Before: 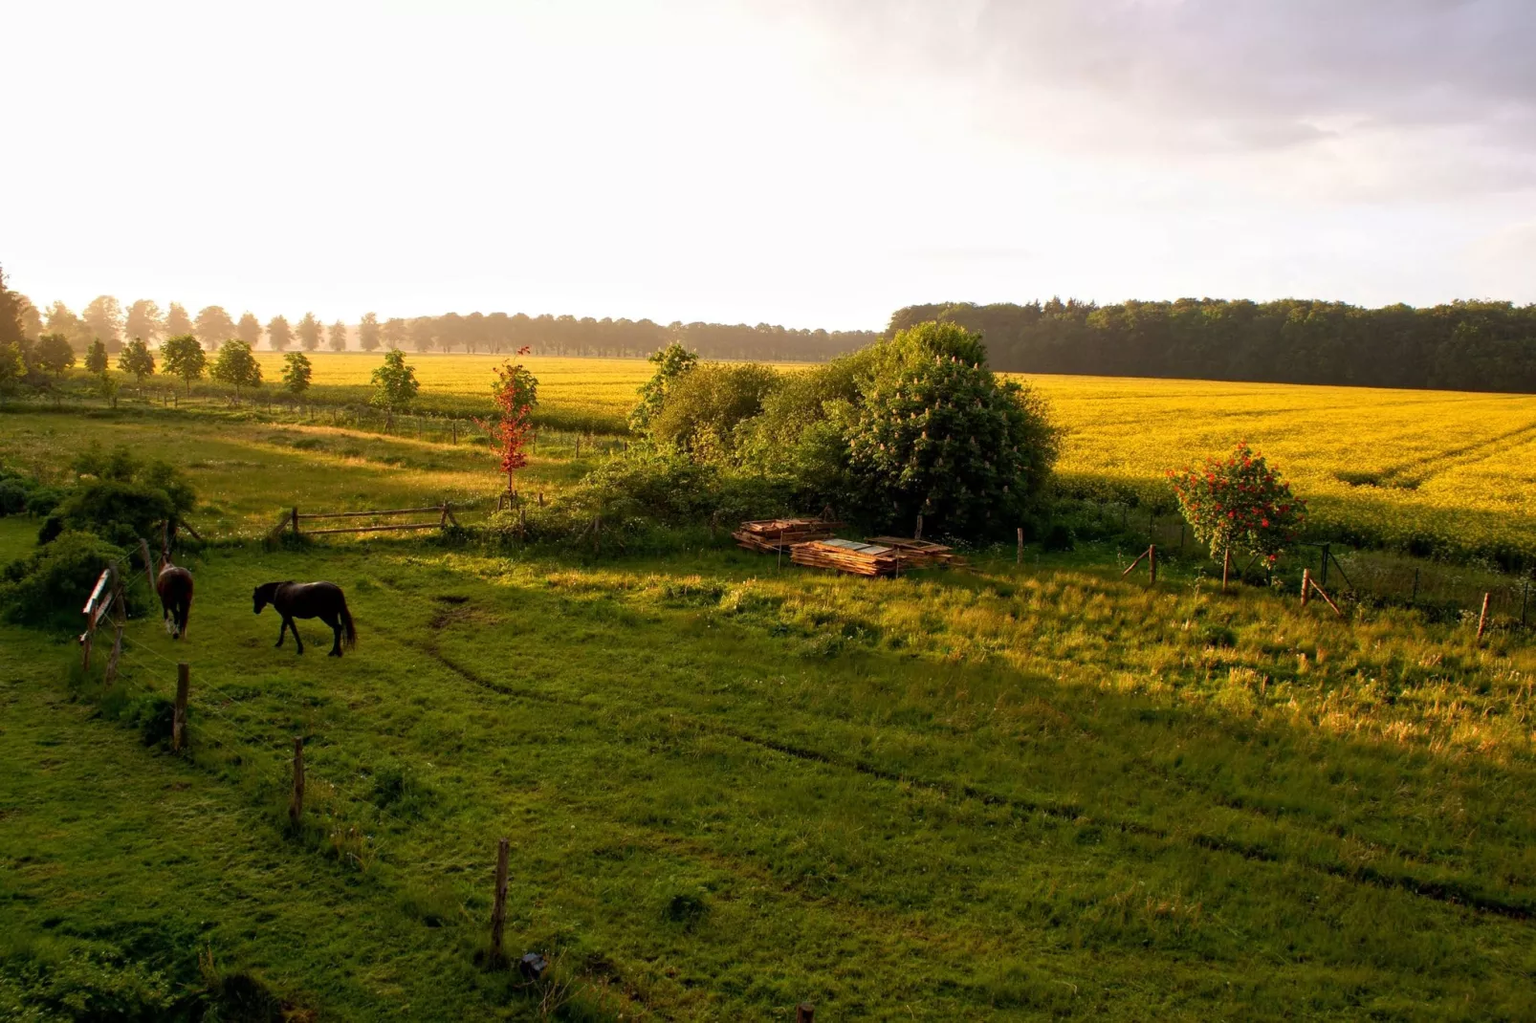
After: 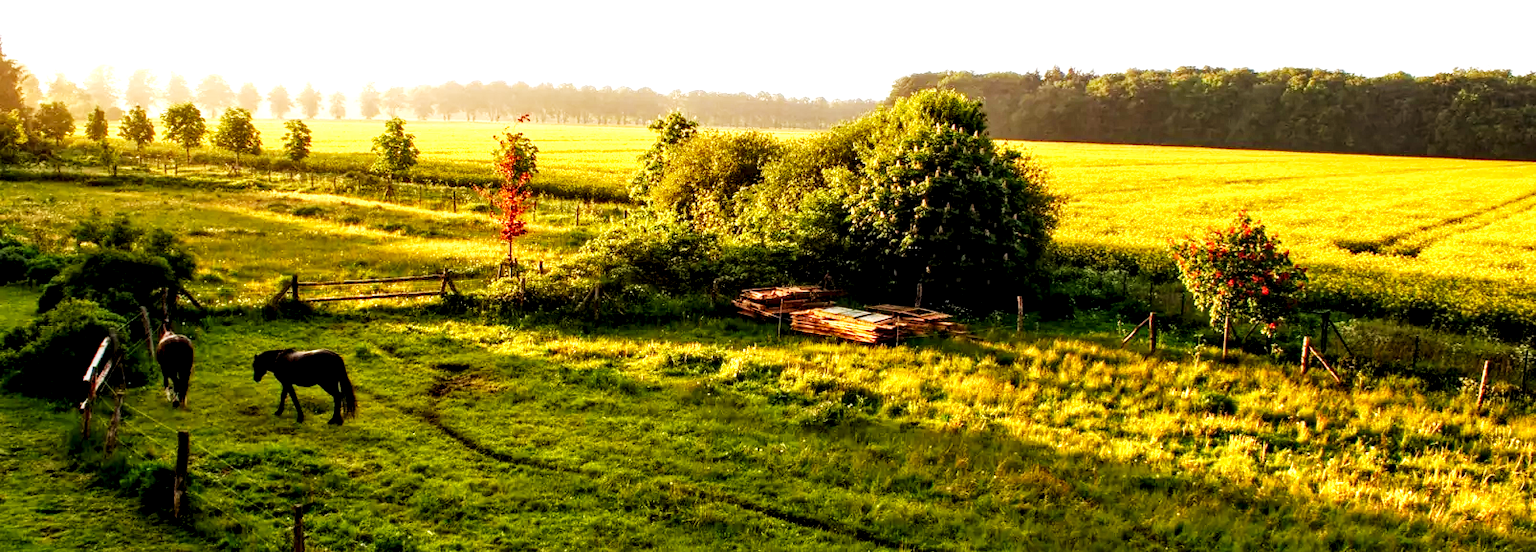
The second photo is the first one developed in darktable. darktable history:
base curve: curves: ch0 [(0, 0) (0.007, 0.004) (0.027, 0.03) (0.046, 0.07) (0.207, 0.54) (0.442, 0.872) (0.673, 0.972) (1, 1)], preserve colors none
crop and rotate: top 22.779%, bottom 23.173%
local contrast: highlights 60%, shadows 60%, detail 160%
